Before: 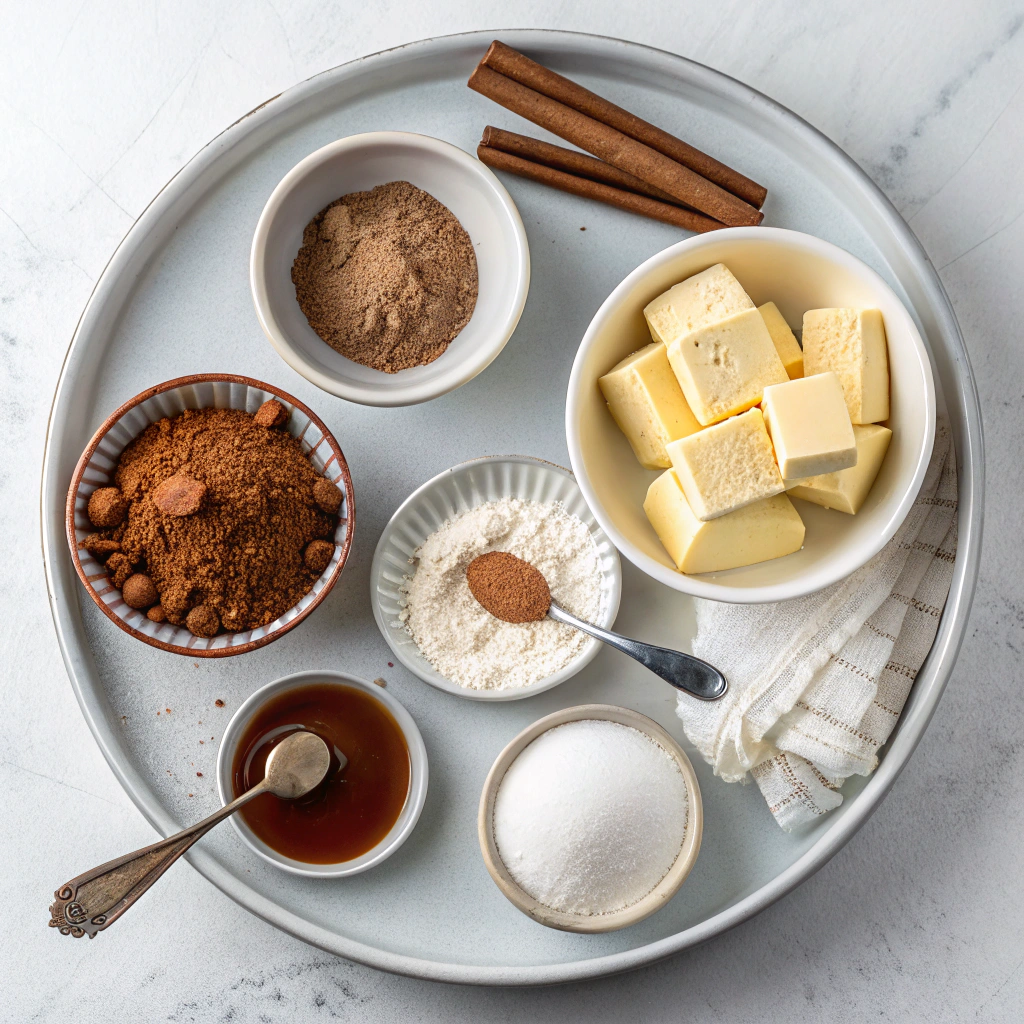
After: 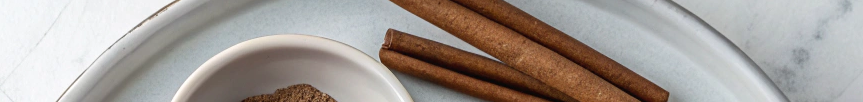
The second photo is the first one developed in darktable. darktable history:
contrast brightness saturation: saturation -0.05
crop and rotate: left 9.644%, top 9.491%, right 6.021%, bottom 80.509%
